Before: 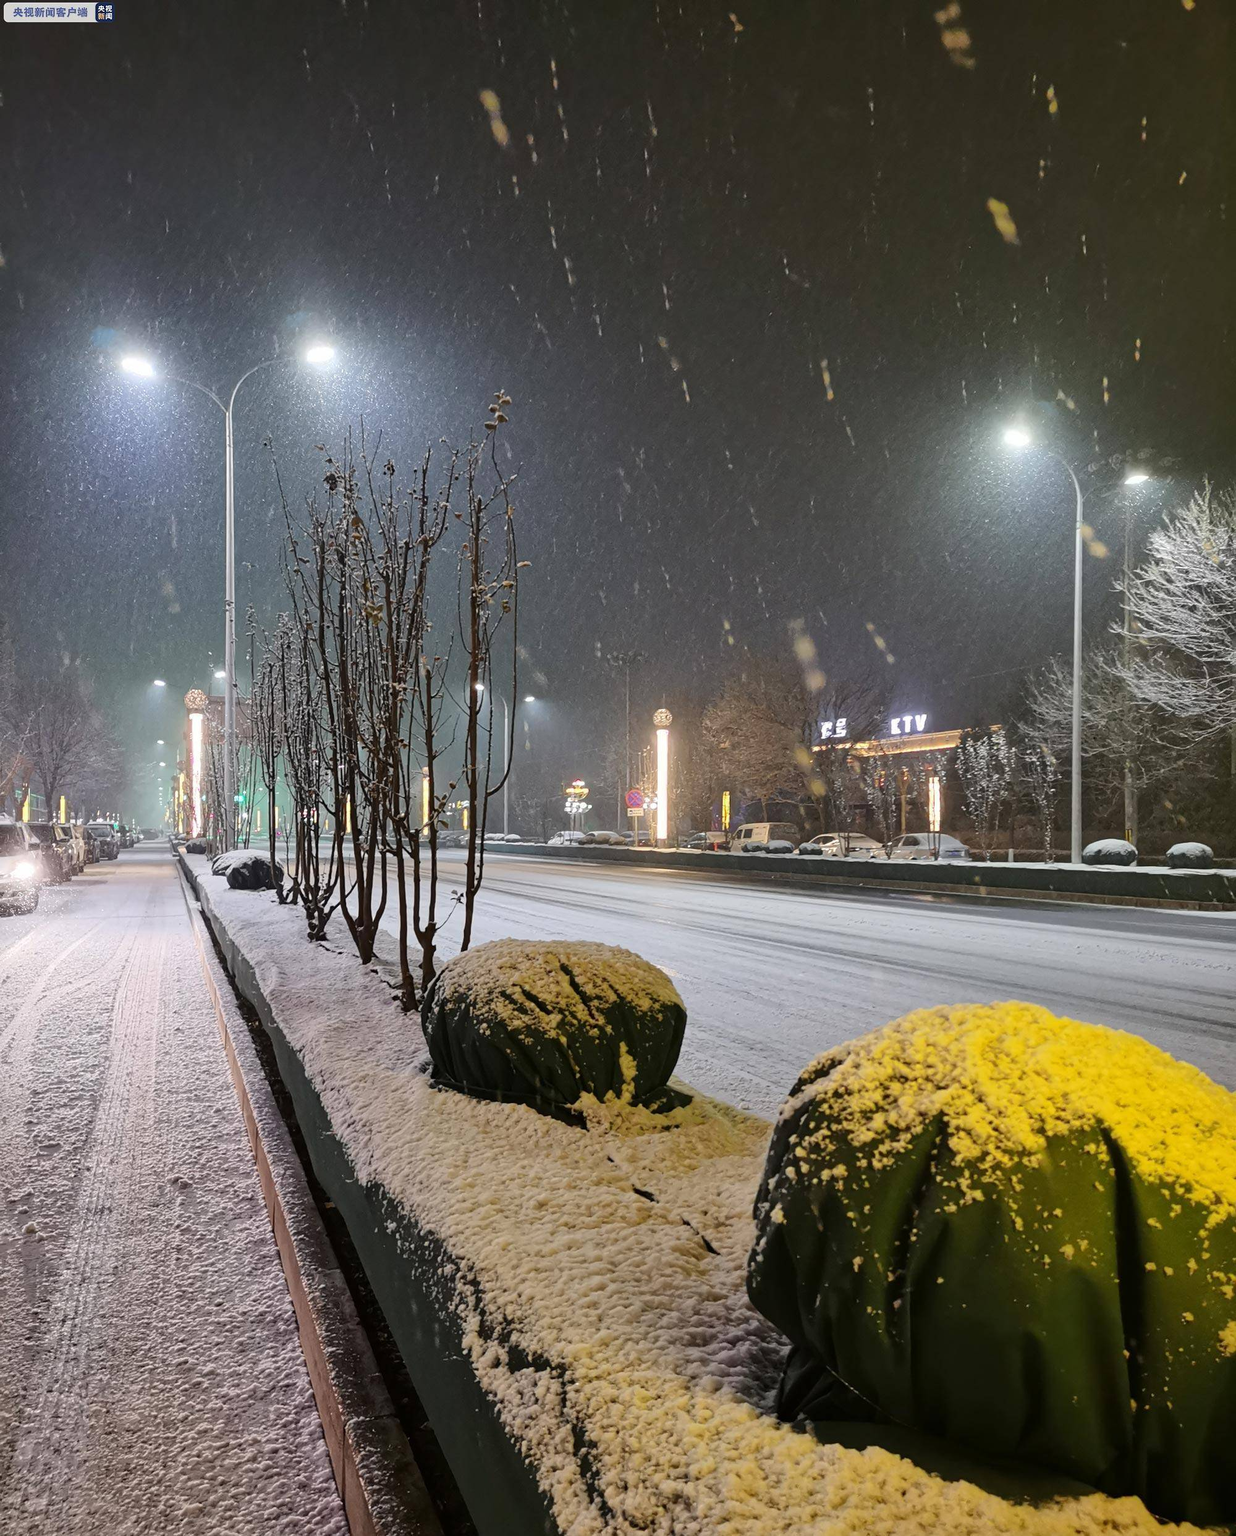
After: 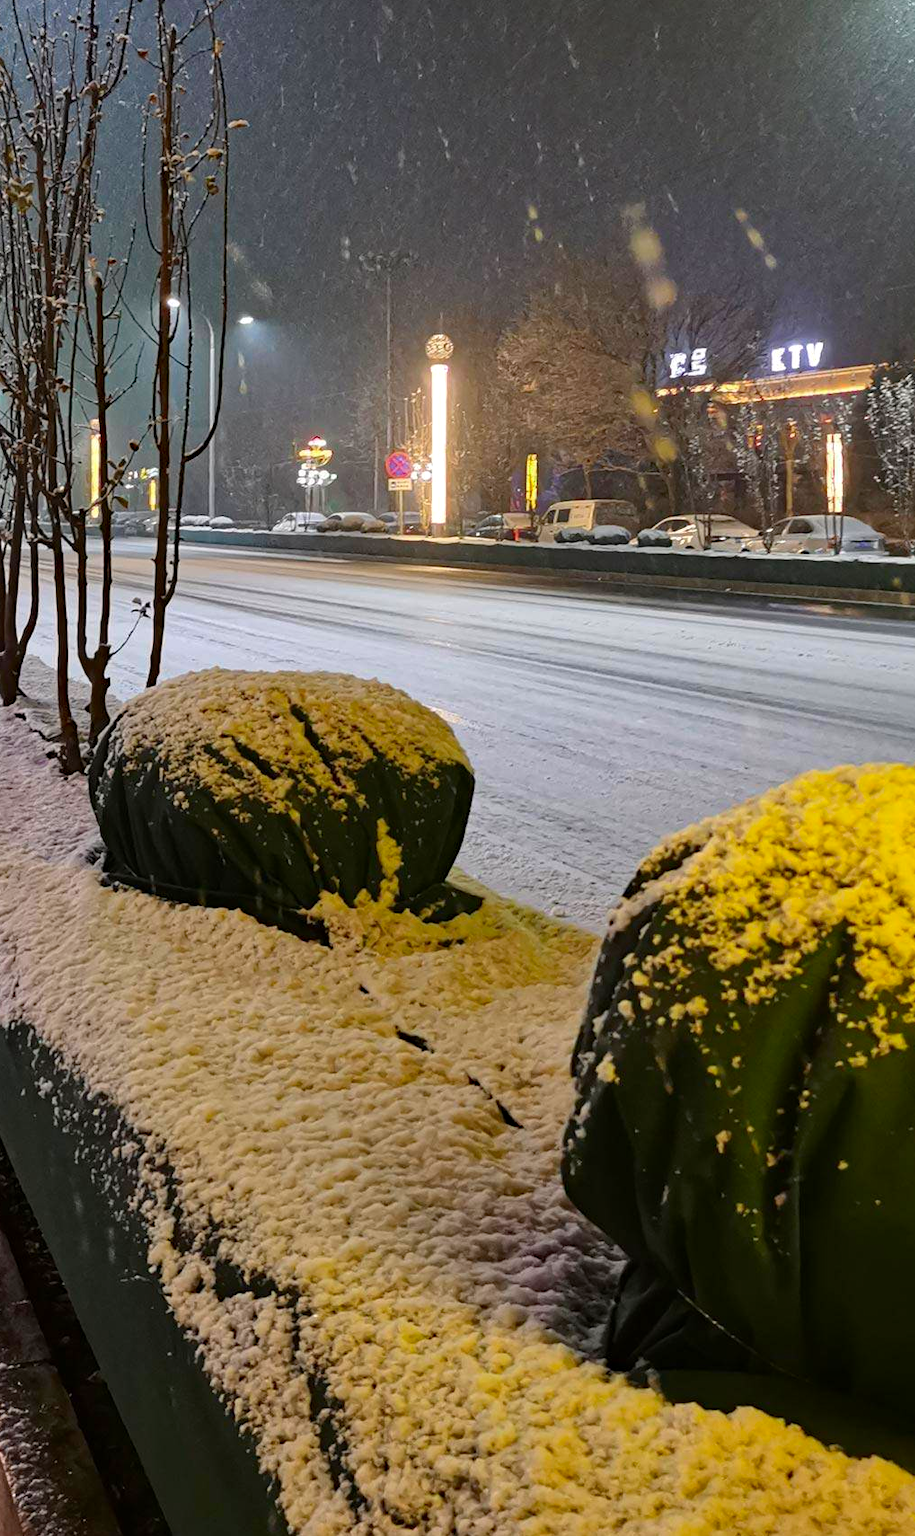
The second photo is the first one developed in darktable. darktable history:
crop and rotate: left 29.19%, top 31.207%, right 19.834%
color correction: highlights b* -0.049, saturation 1.34
haze removal: compatibility mode true, adaptive false
